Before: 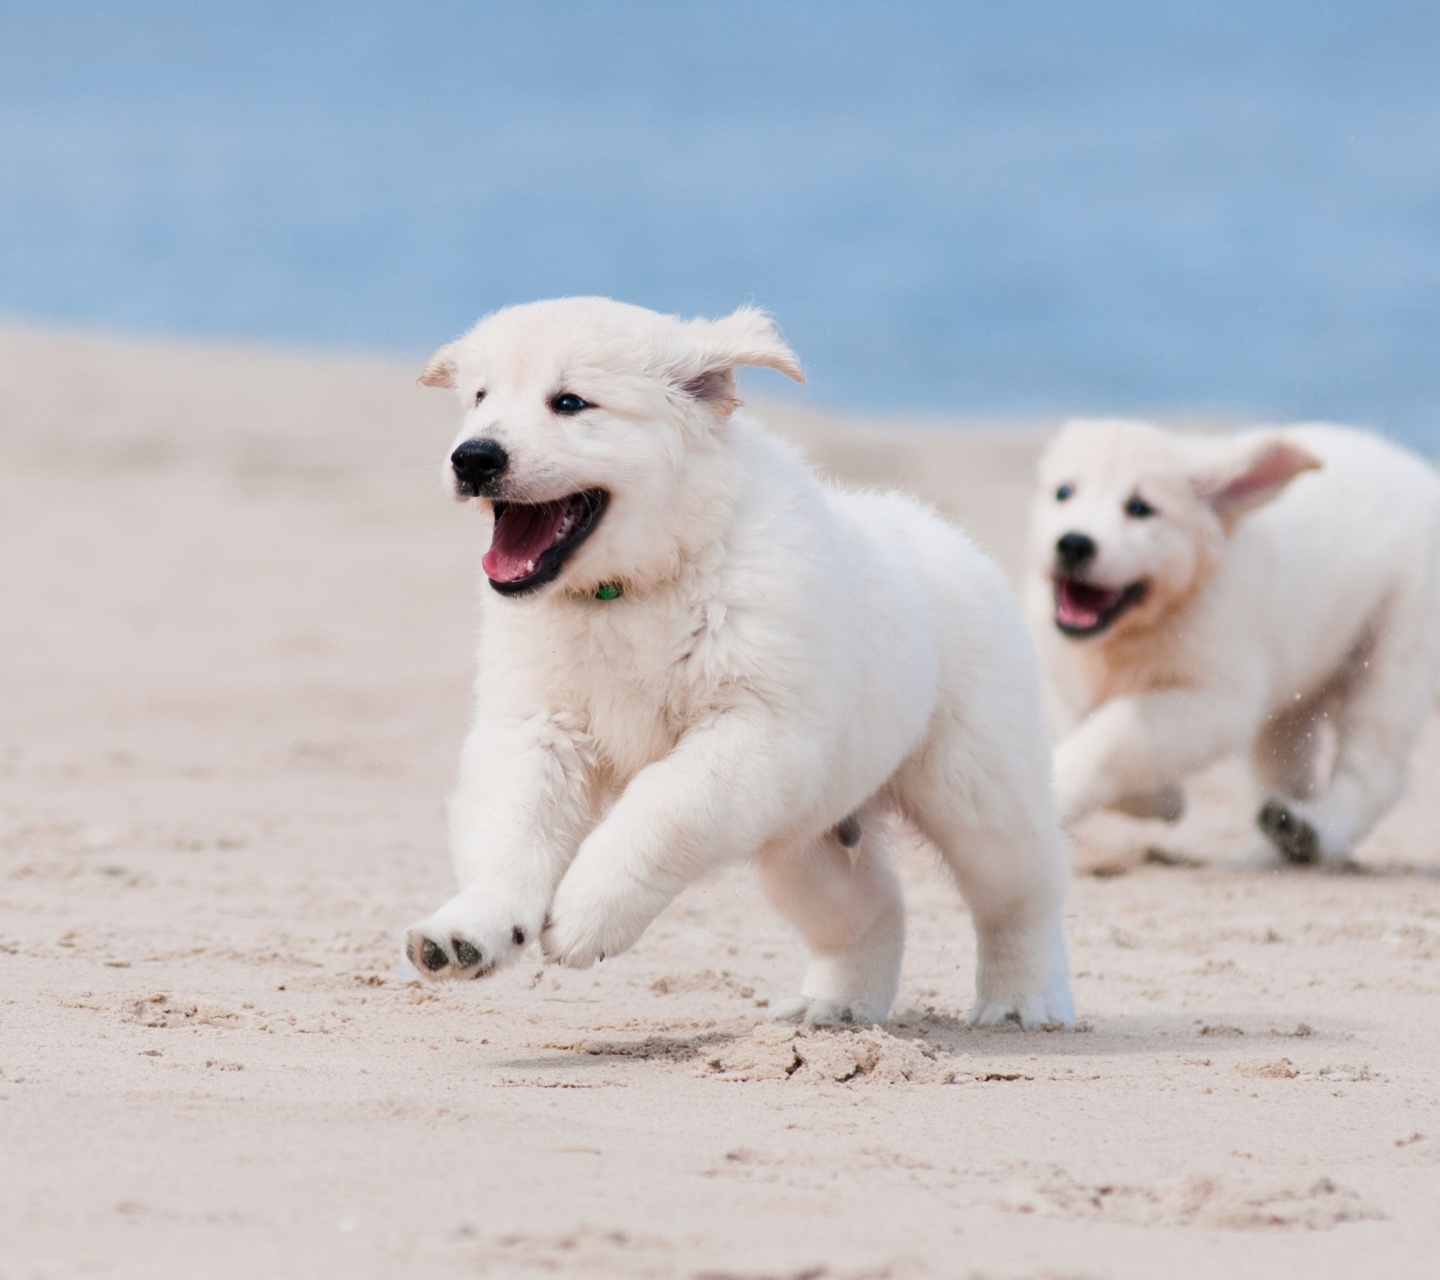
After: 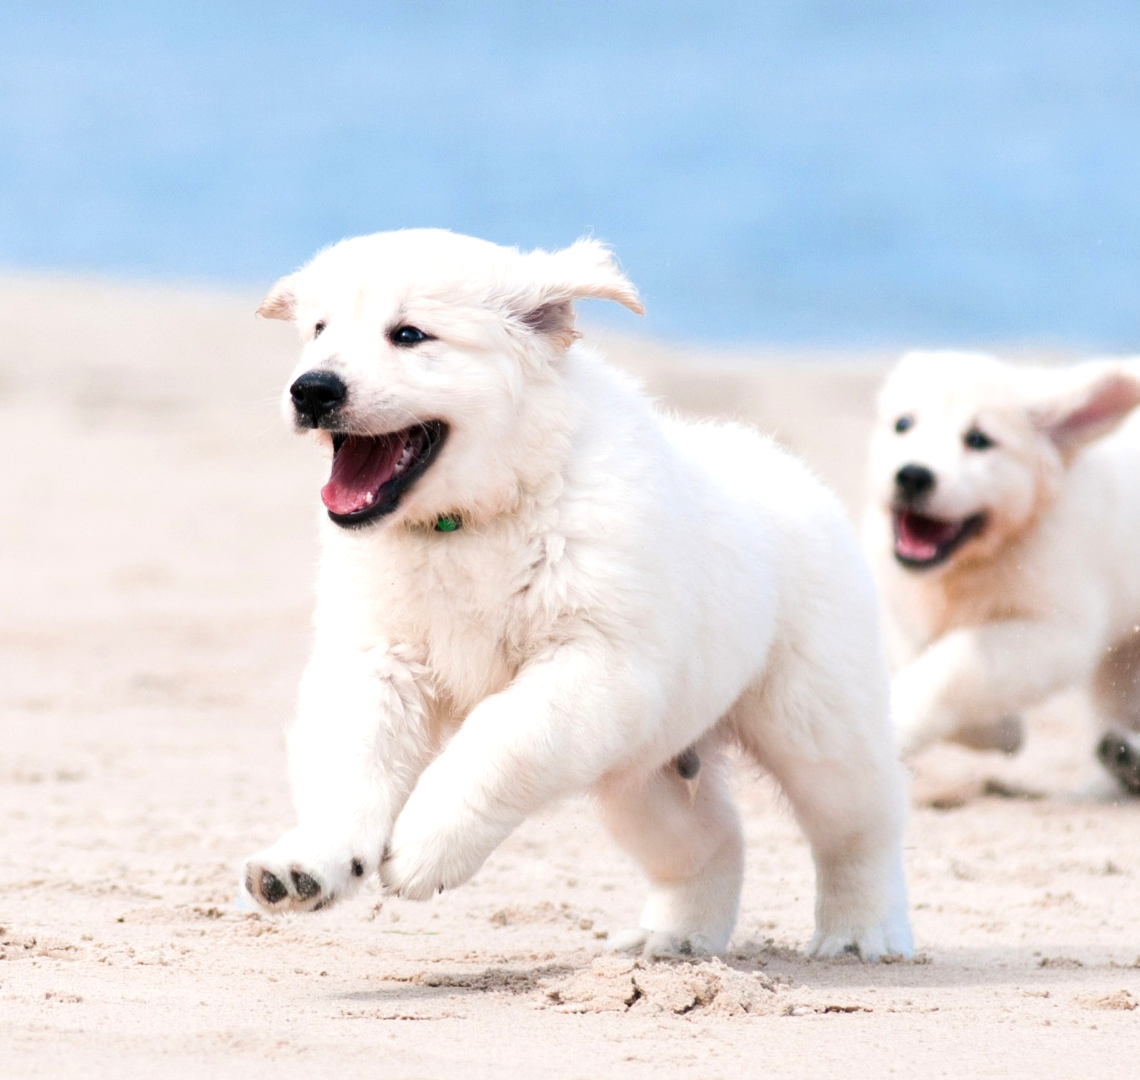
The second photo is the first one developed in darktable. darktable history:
crop: left 11.19%, top 5.317%, right 9.581%, bottom 10.286%
exposure: black level correction 0.001, exposure 0.498 EV, compensate highlight preservation false
